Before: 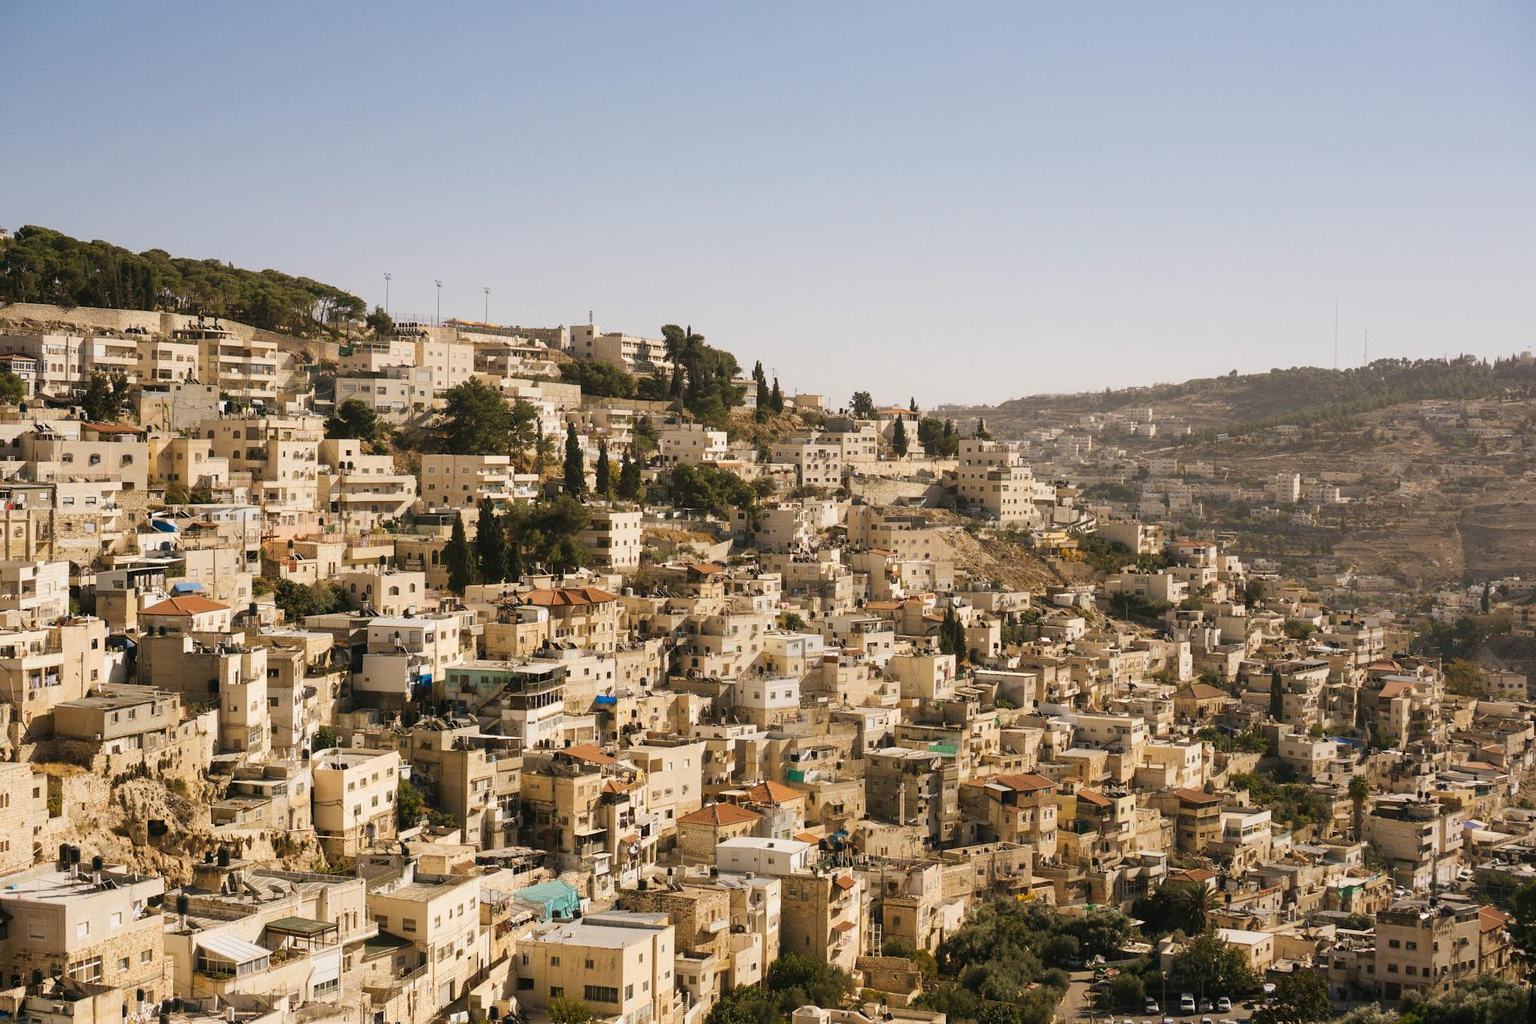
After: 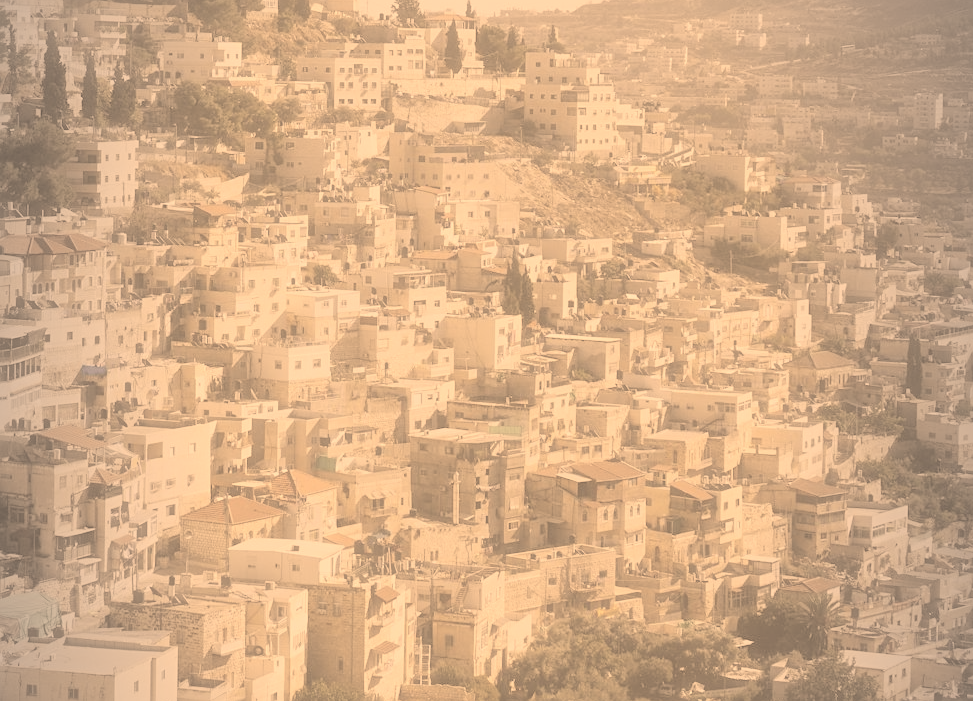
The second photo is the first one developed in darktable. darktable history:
crop: left 34.479%, top 38.822%, right 13.718%, bottom 5.172%
sharpen: amount 0.2
color correction: highlights a* 15, highlights b* 31.55
exposure: exposure 0.128 EV, compensate highlight preservation false
vignetting: fall-off start 97%, fall-off radius 100%, width/height ratio 0.609, unbound false
contrast brightness saturation: contrast -0.32, brightness 0.75, saturation -0.78
haze removal: strength -0.09, adaptive false
